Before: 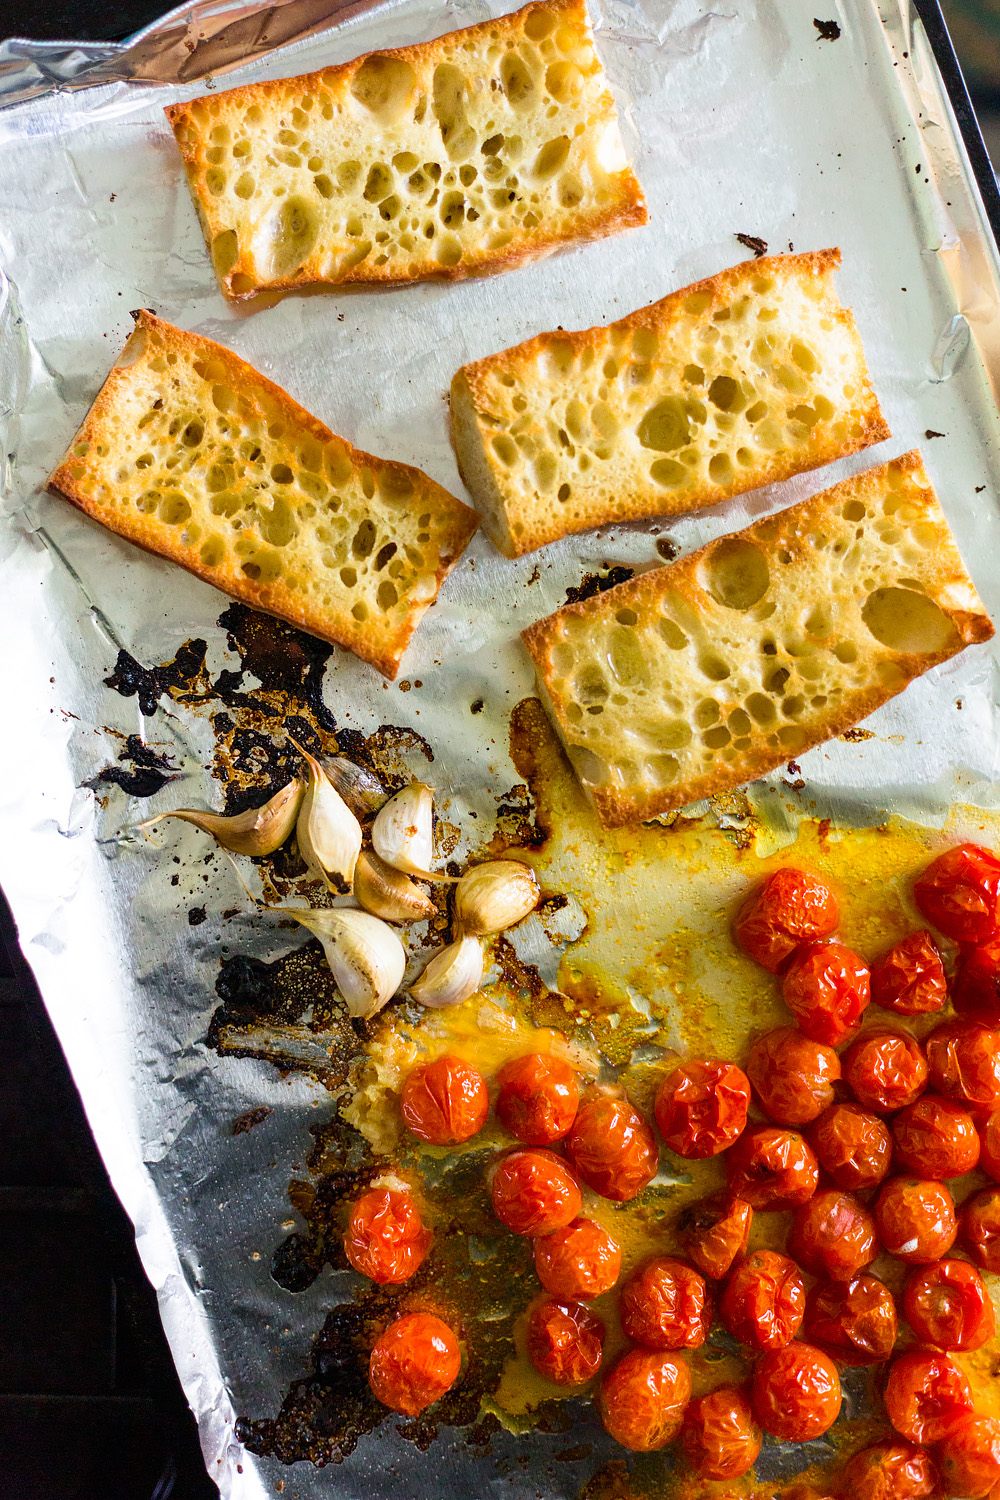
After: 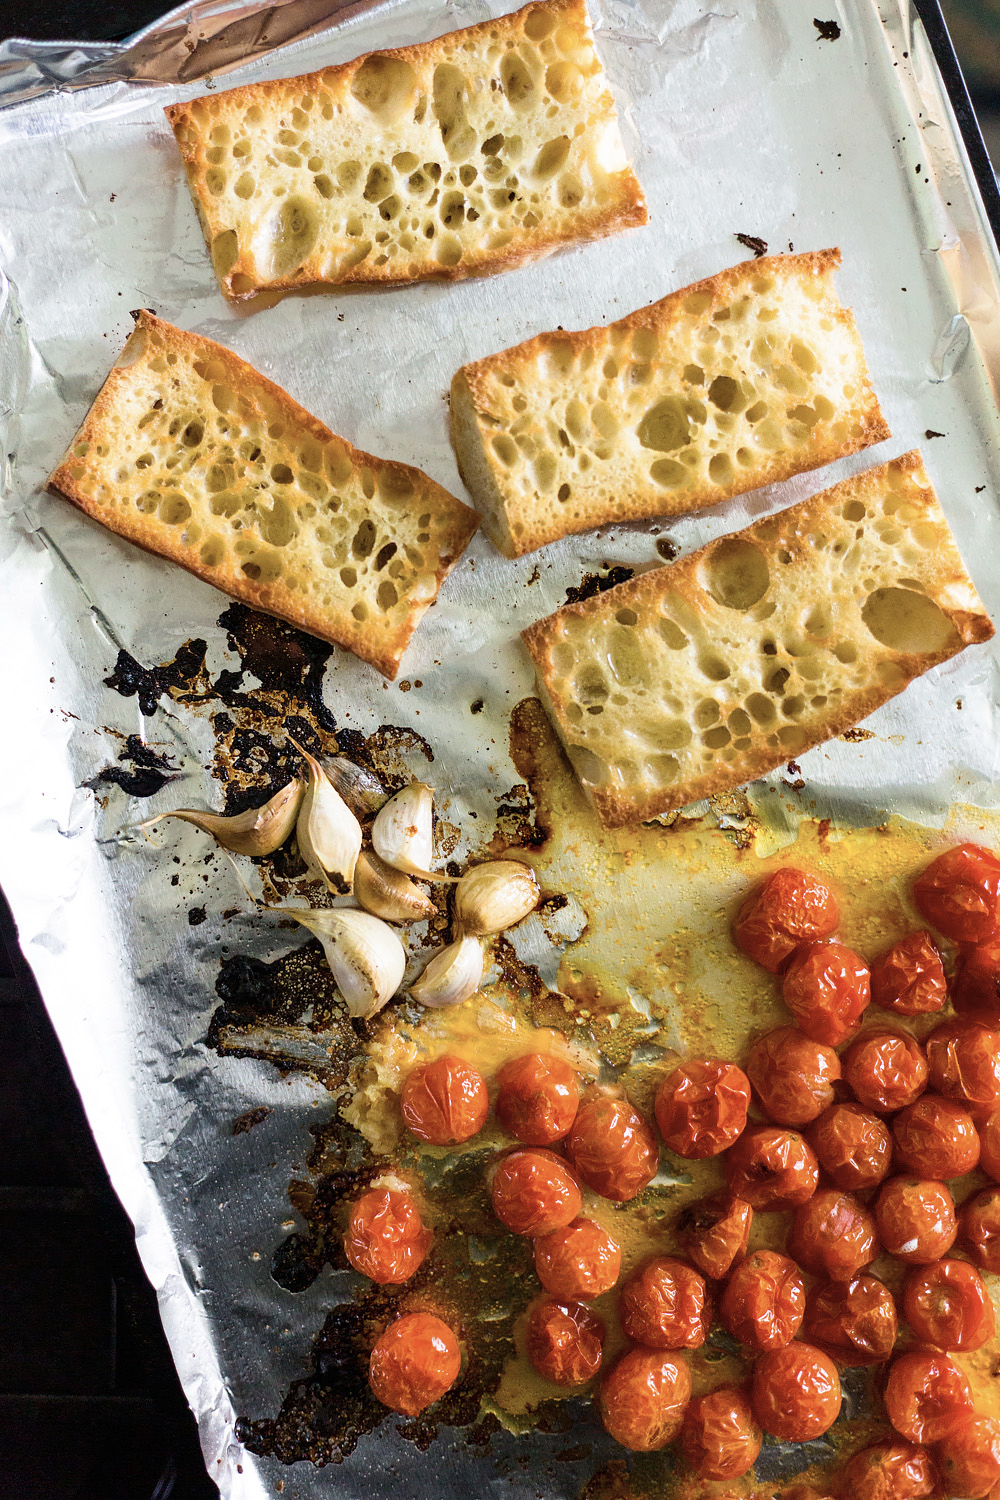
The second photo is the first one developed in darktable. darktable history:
contrast brightness saturation: contrast 0.061, brightness -0.005, saturation -0.248
color correction: highlights b* 0.031, saturation 0.989
